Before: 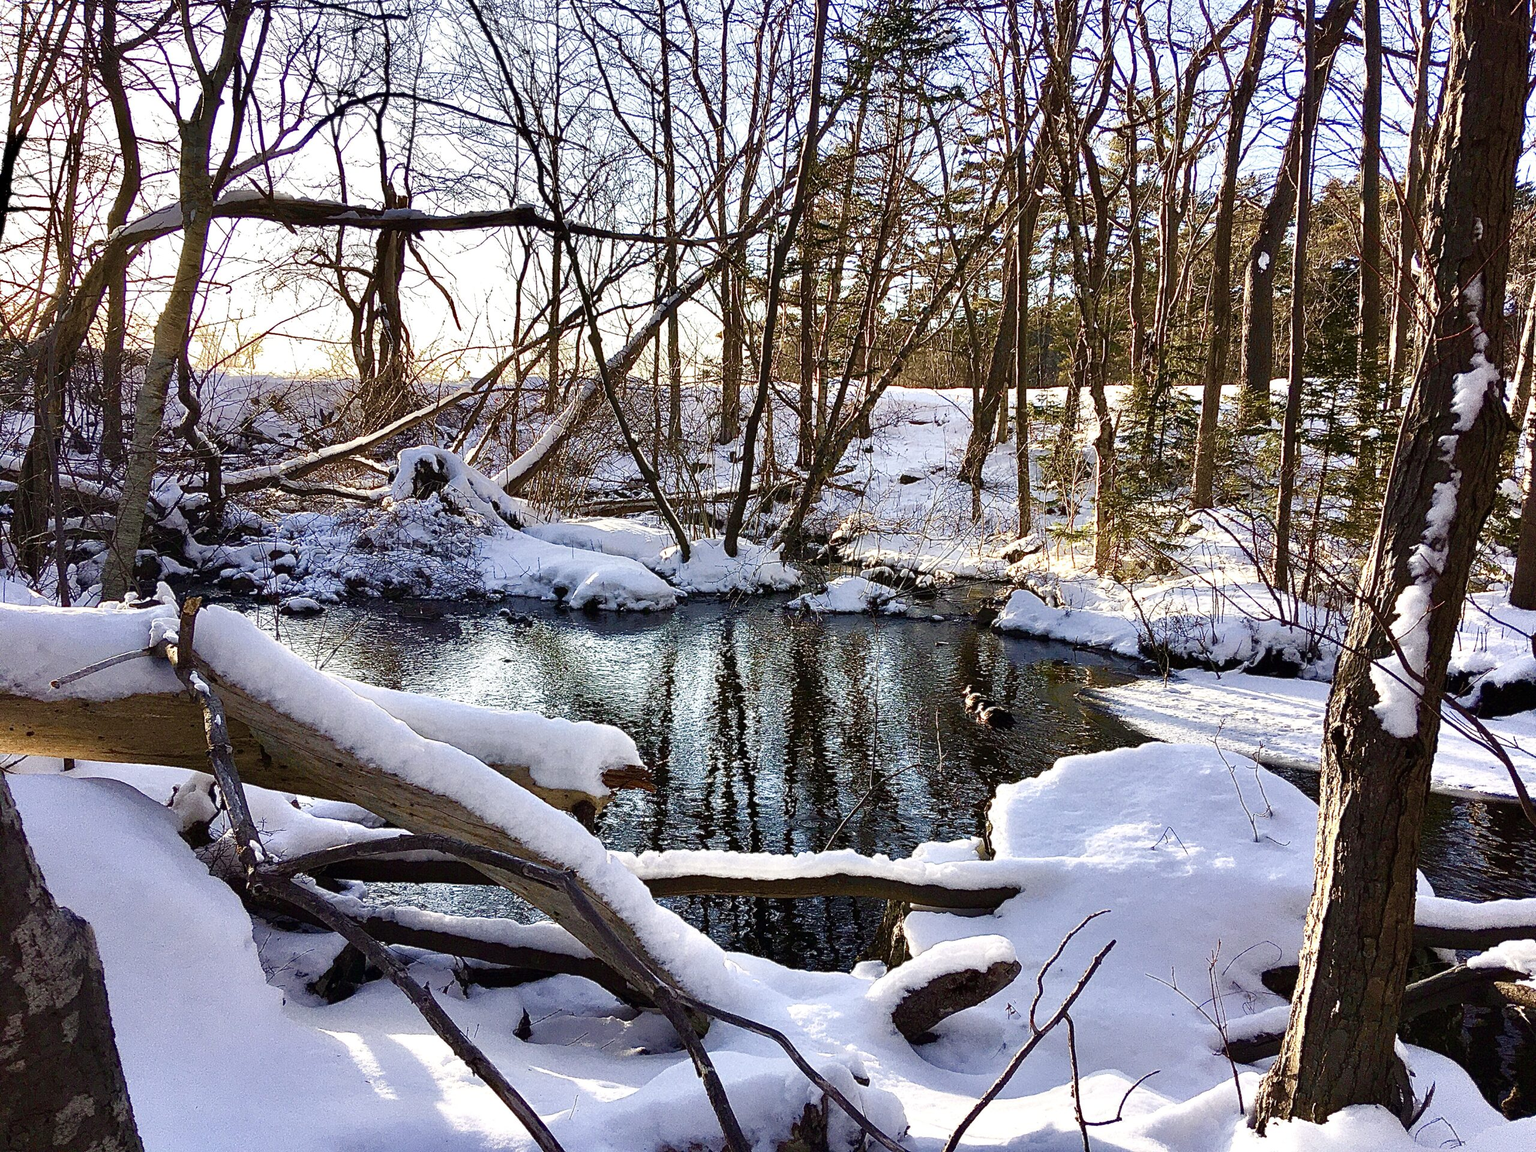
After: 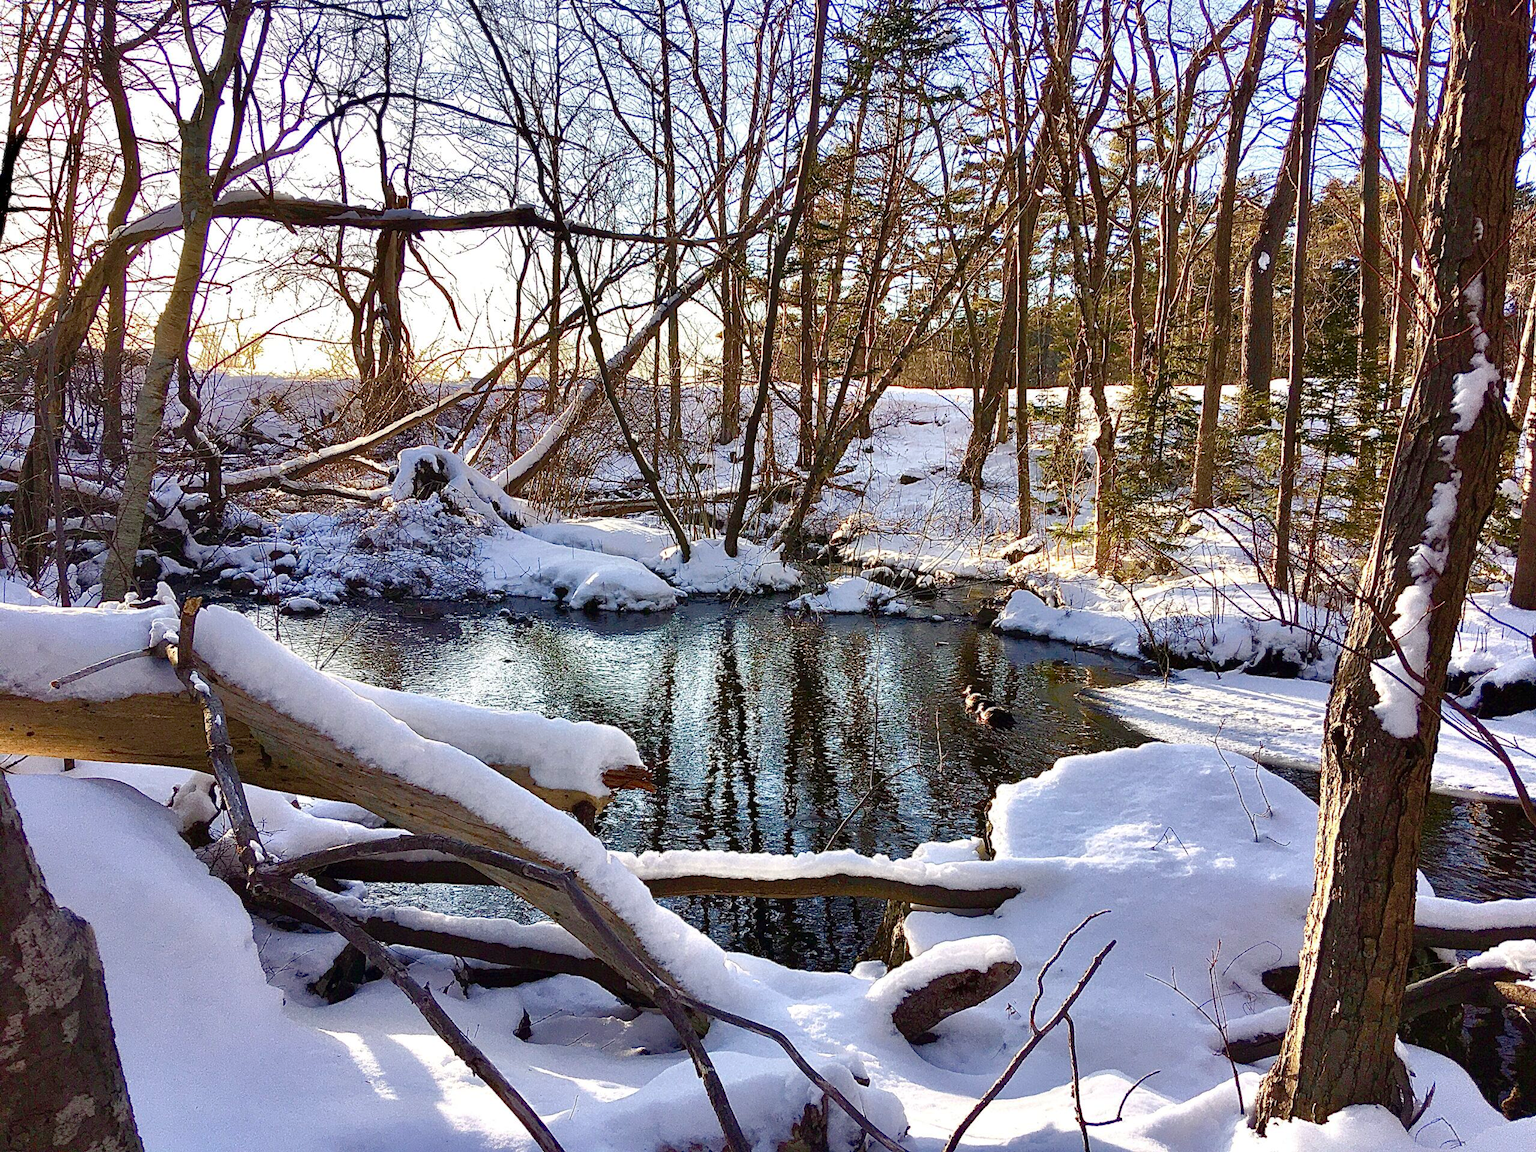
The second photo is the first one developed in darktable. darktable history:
shadows and highlights: on, module defaults
contrast brightness saturation: contrast 0.08, saturation 0.02
